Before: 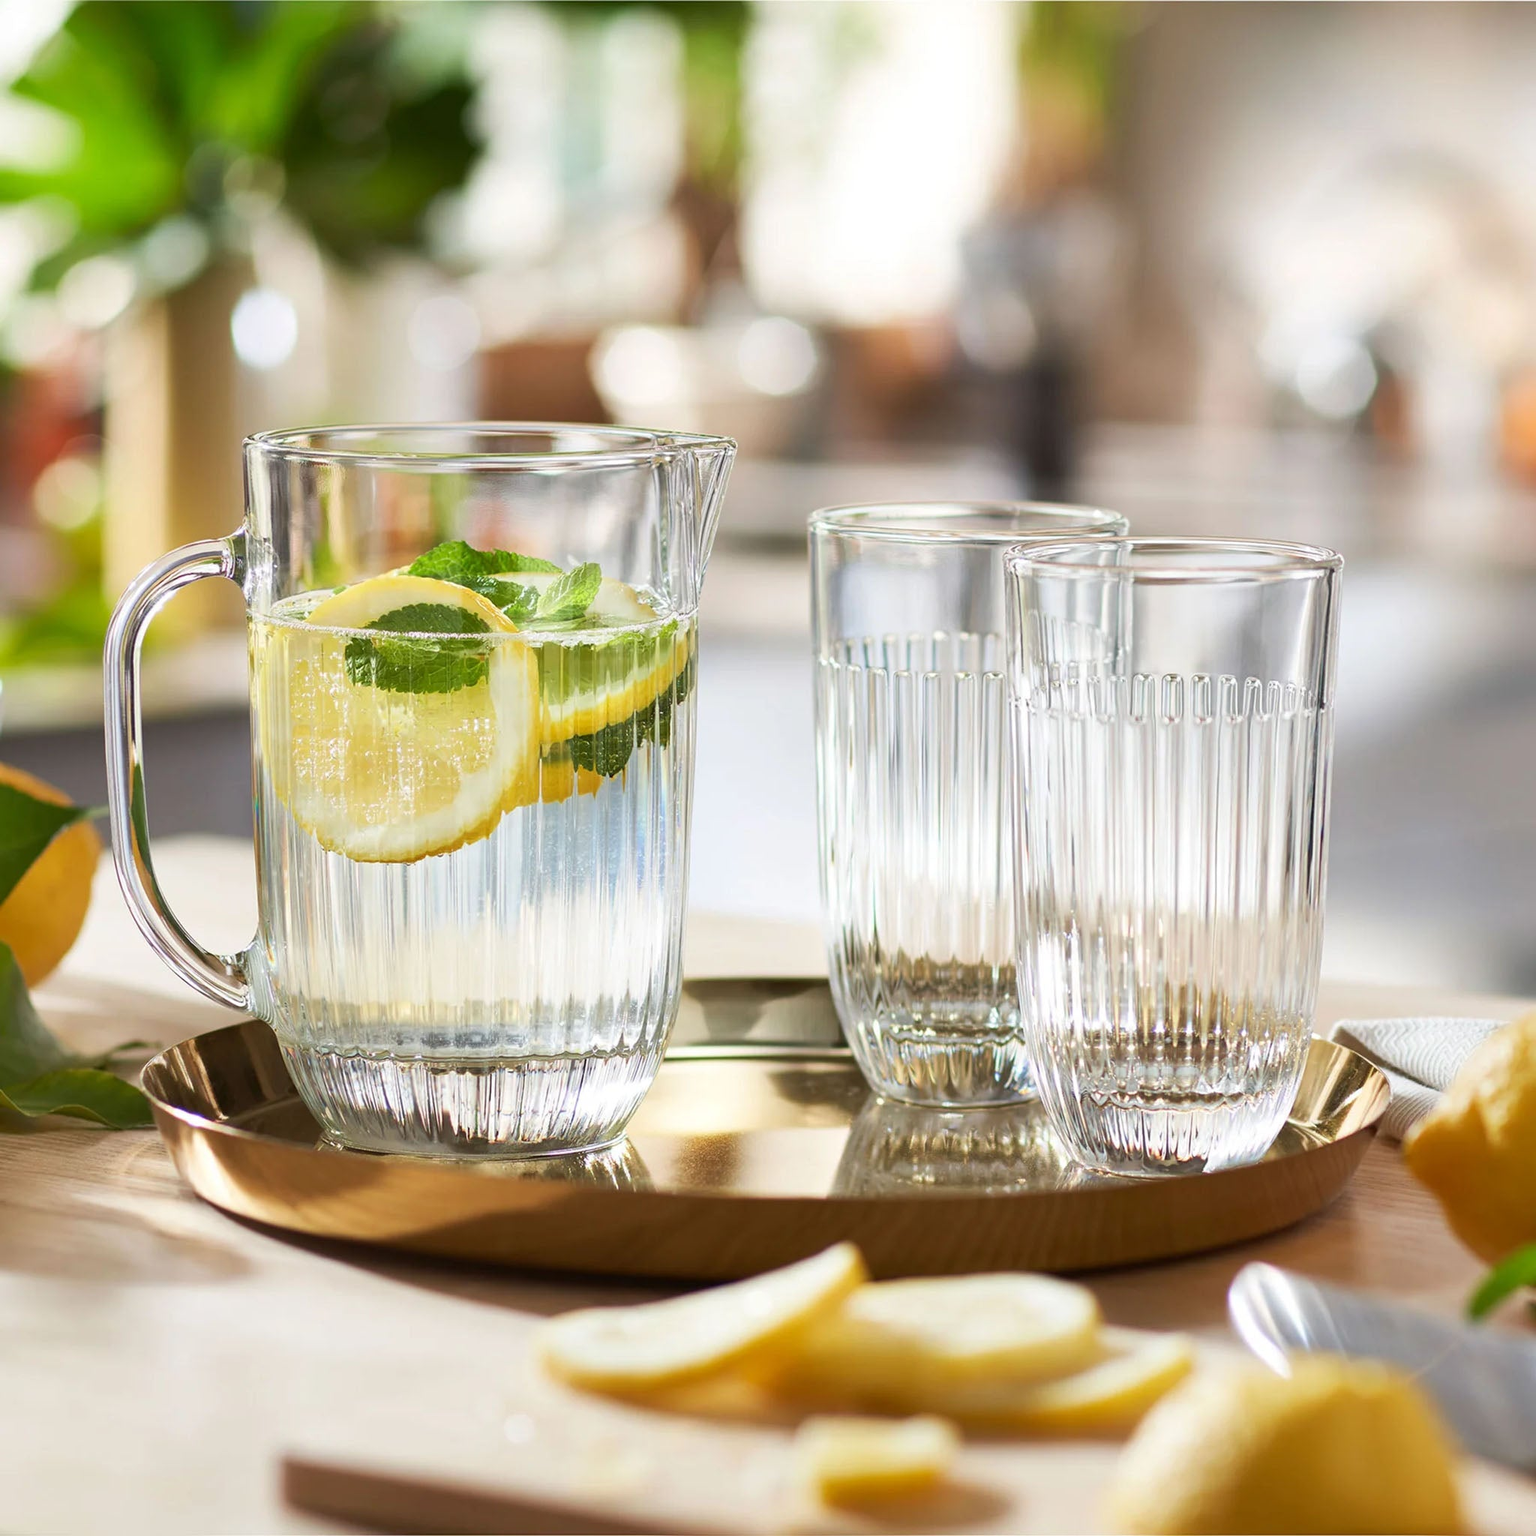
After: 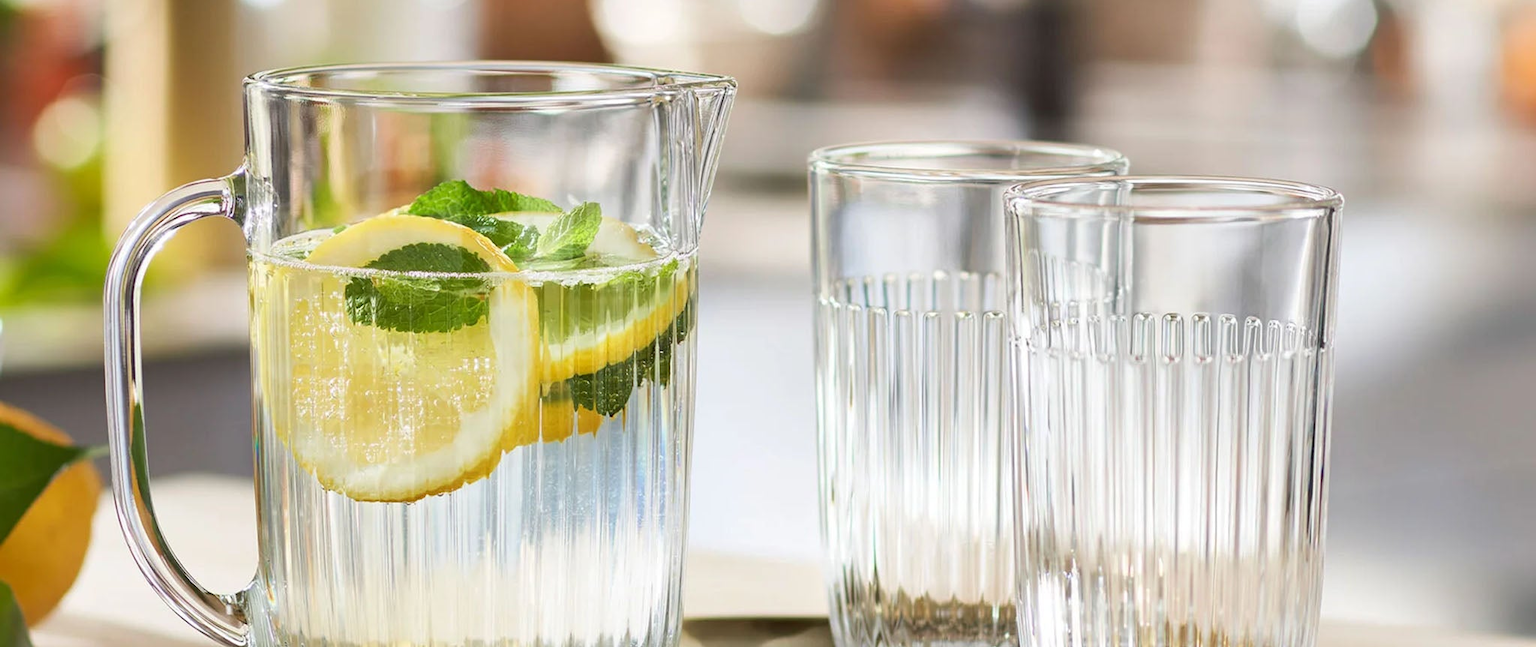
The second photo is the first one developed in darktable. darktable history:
crop and rotate: top 23.487%, bottom 34.349%
